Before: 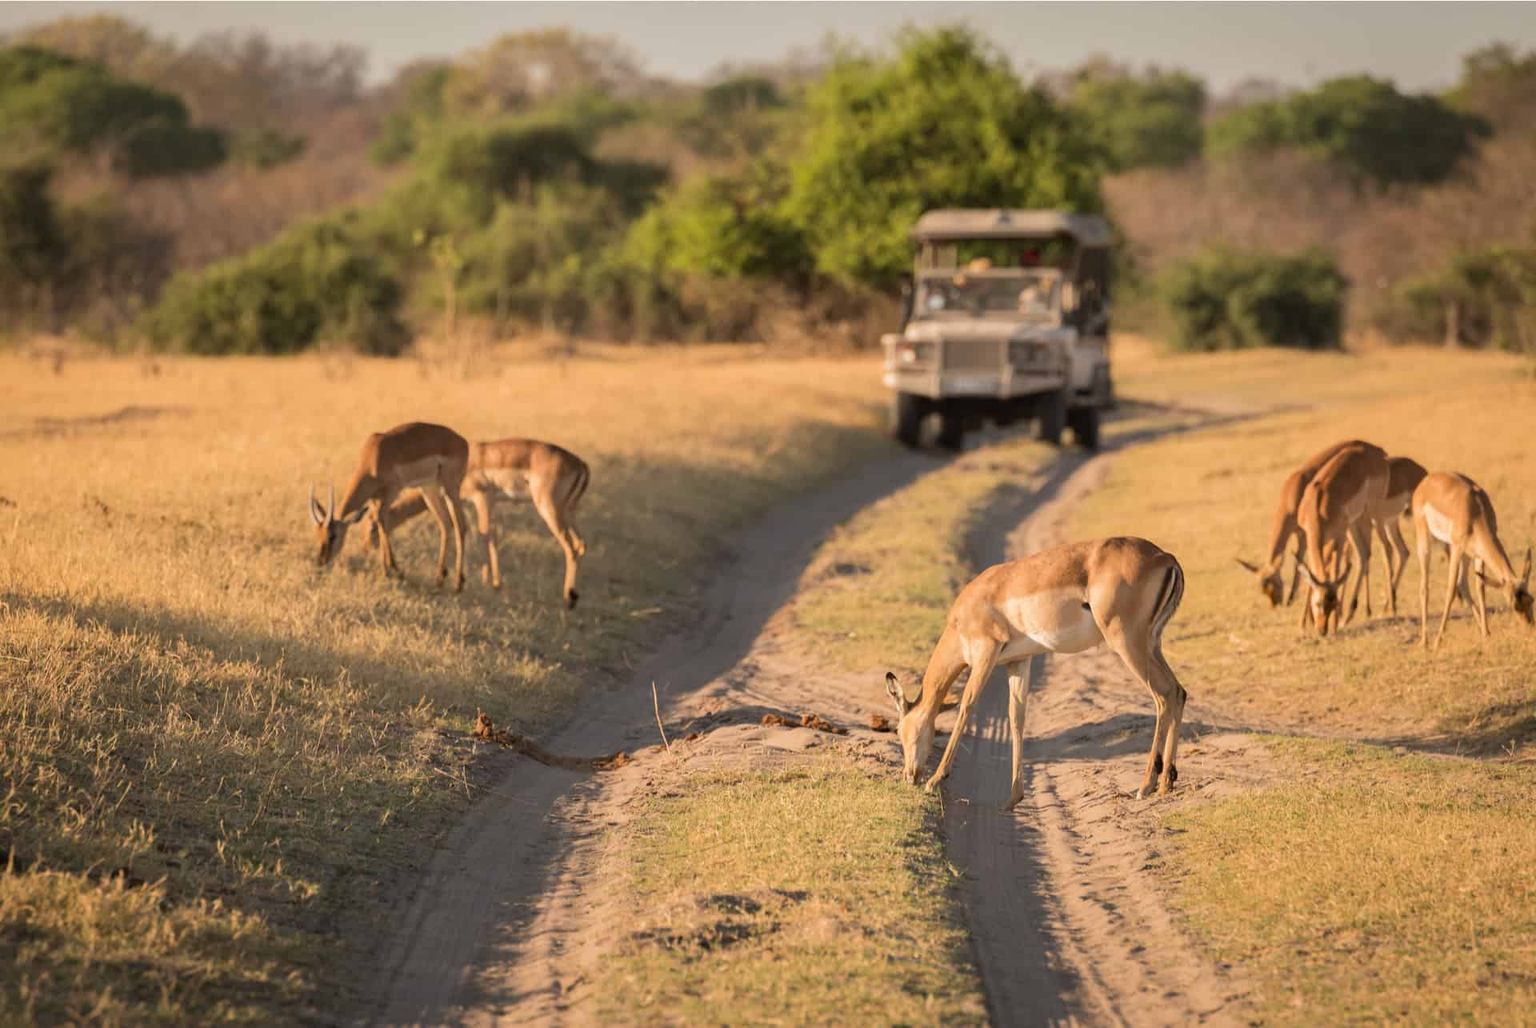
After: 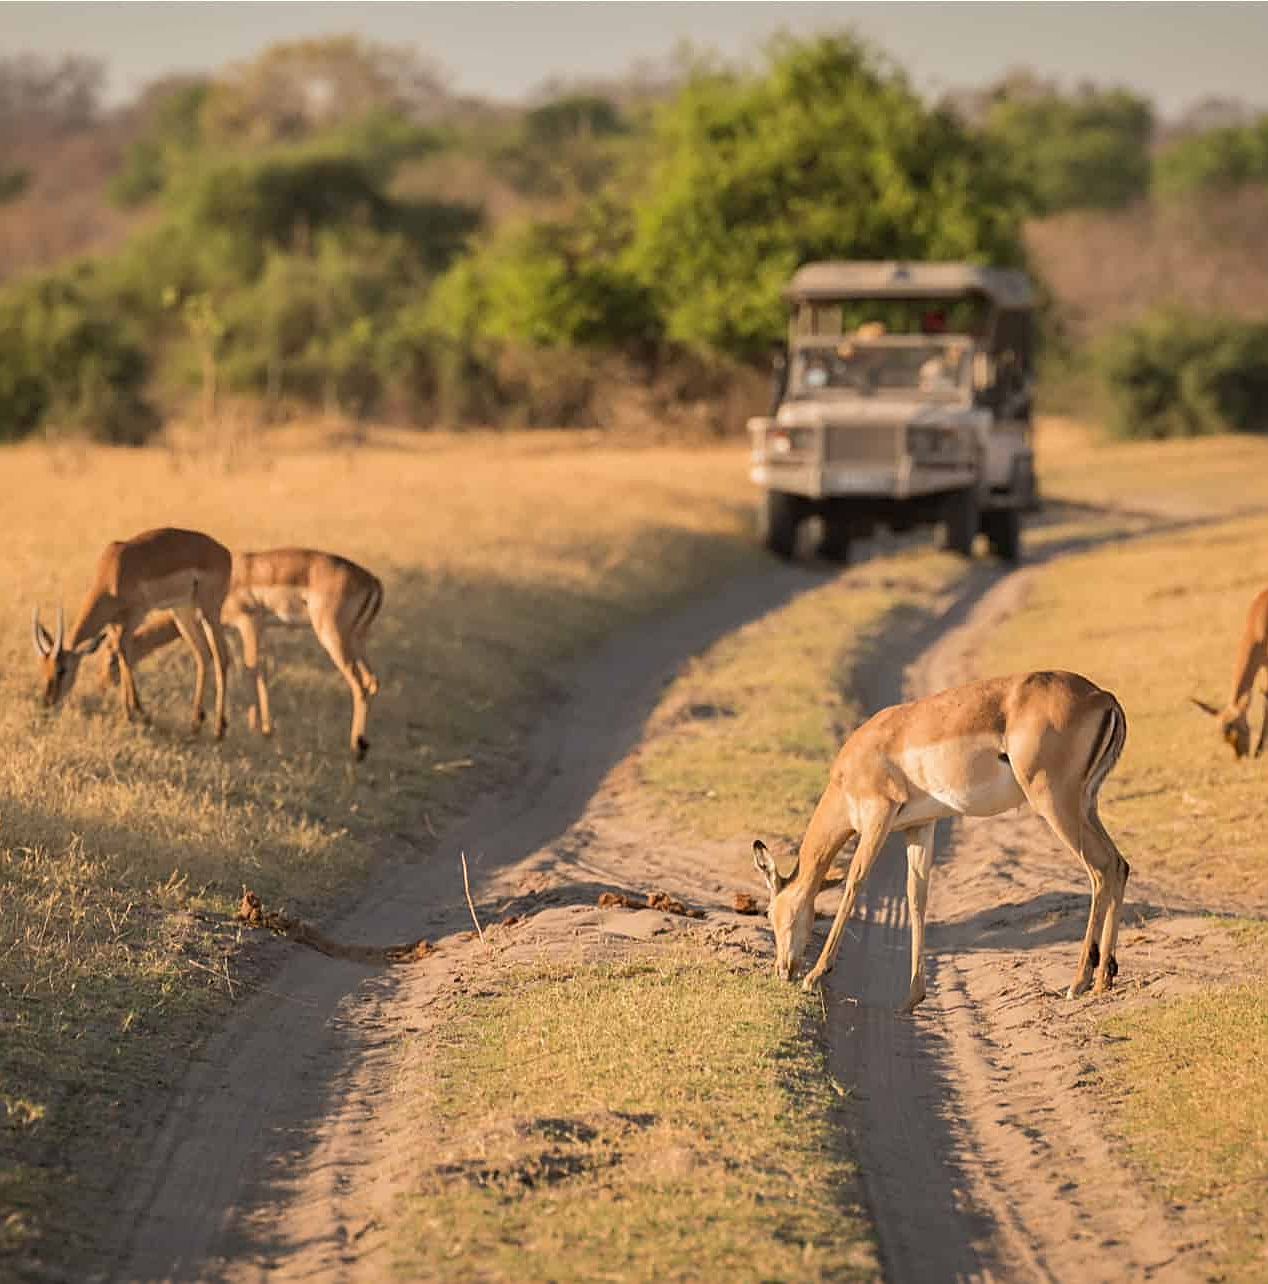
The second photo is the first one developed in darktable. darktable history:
sharpen: on, module defaults
shadows and highlights: shadows 25, highlights -25
crop and rotate: left 18.442%, right 15.508%
